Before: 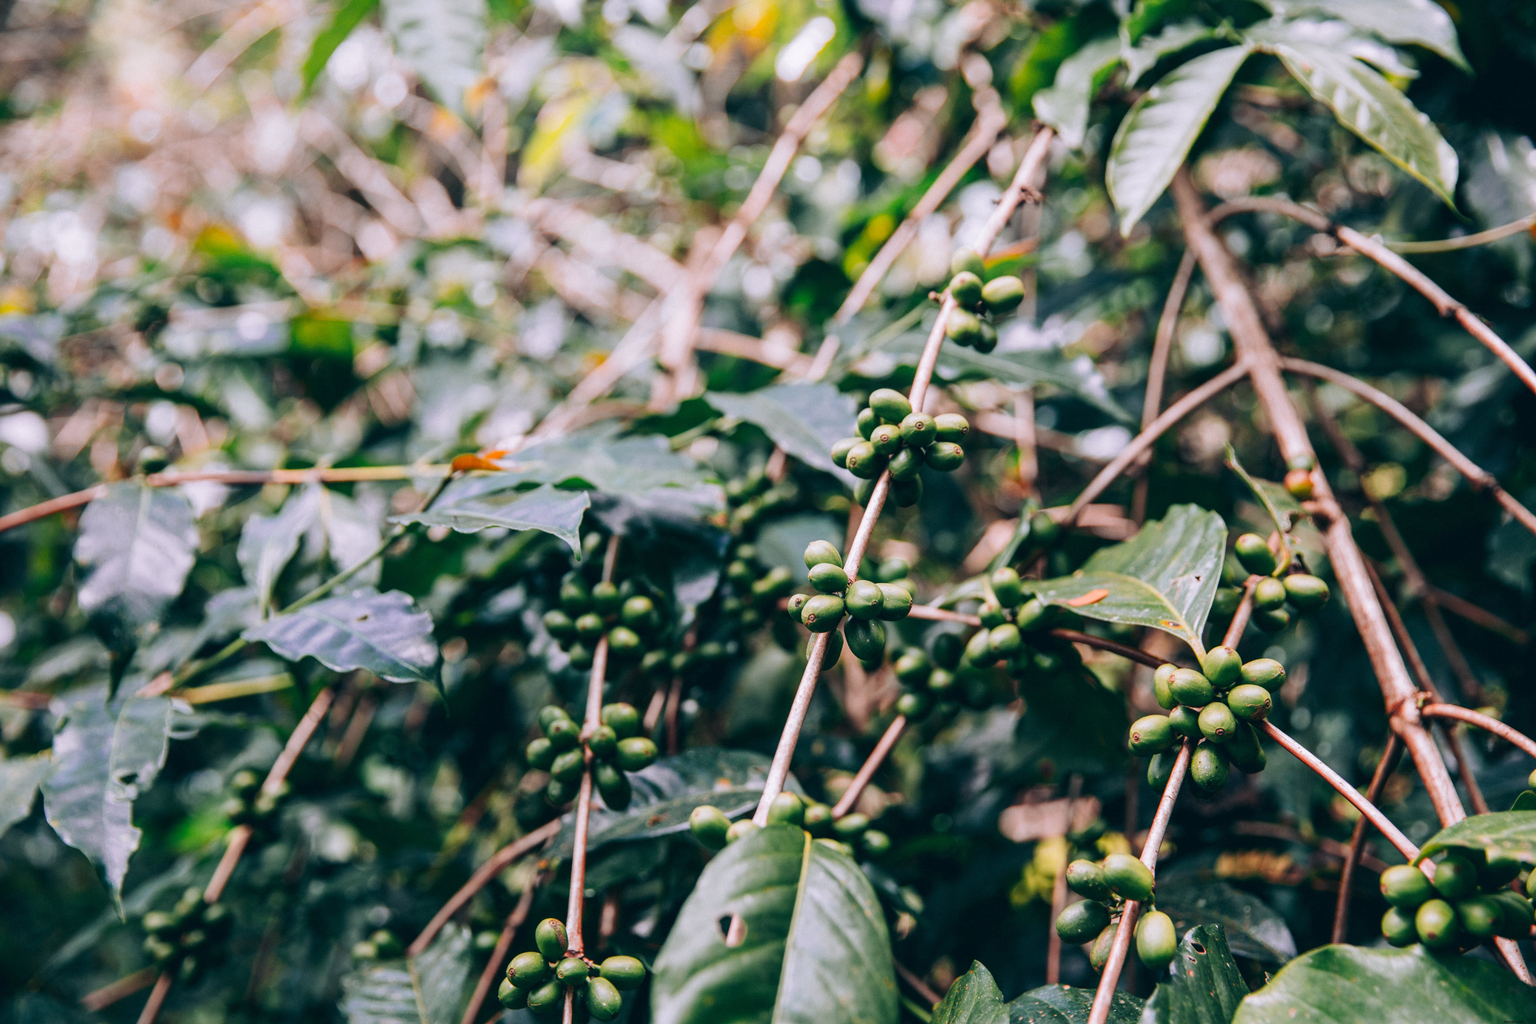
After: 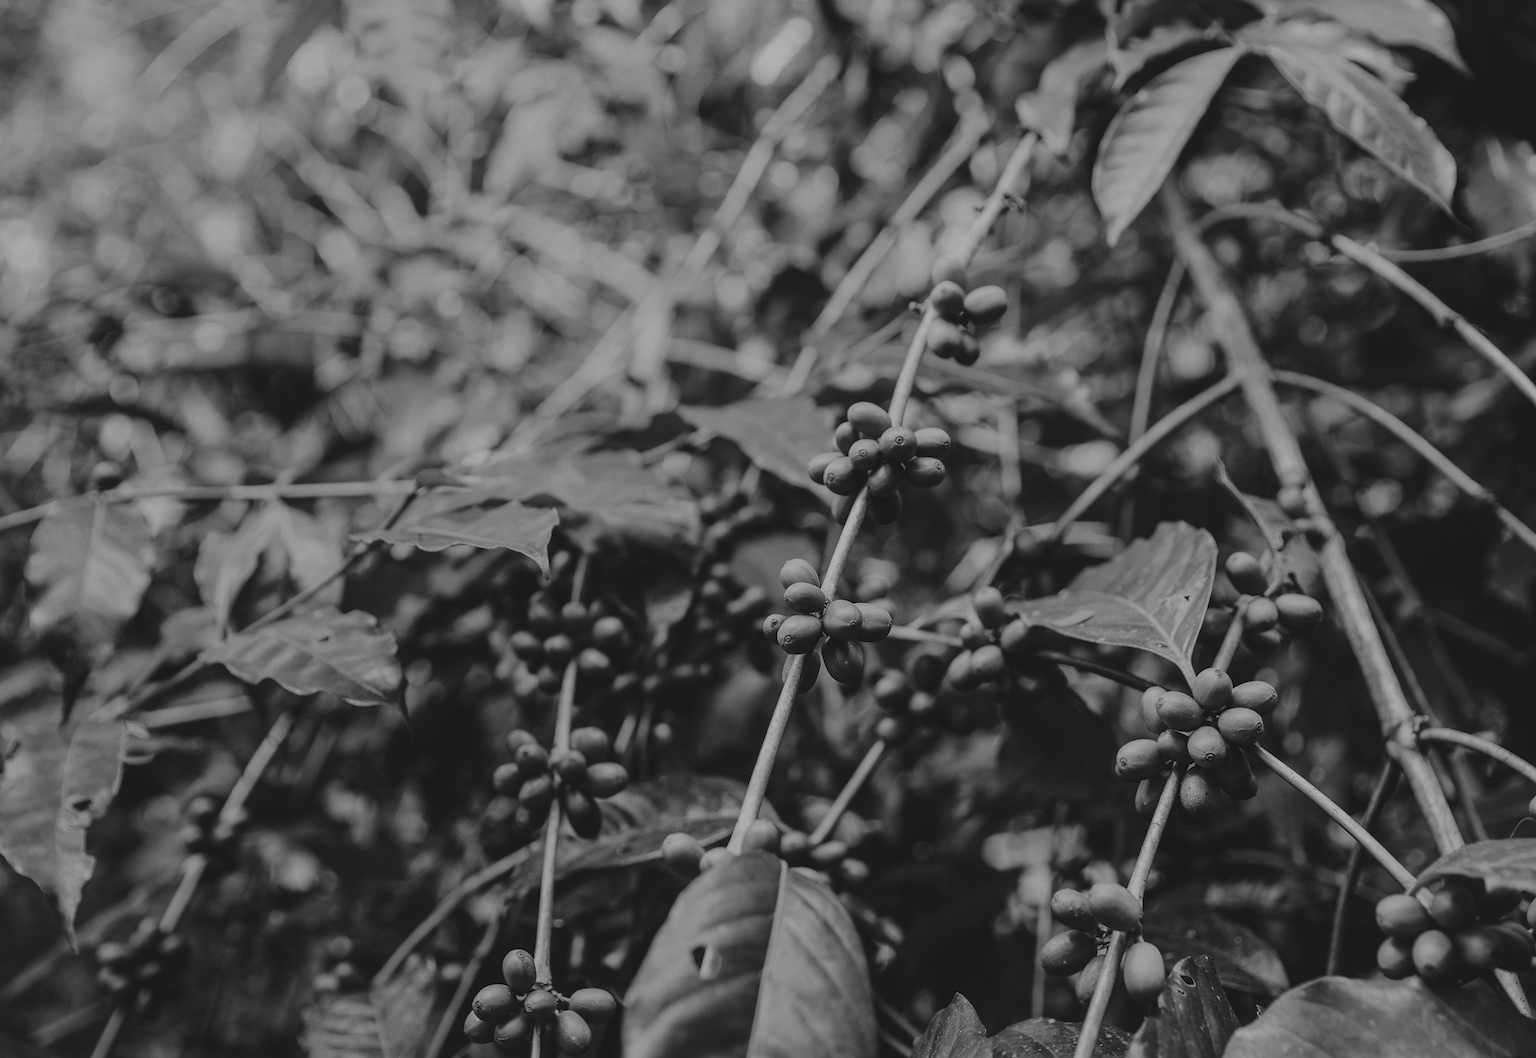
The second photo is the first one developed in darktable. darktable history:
sharpen: on, module defaults
monochrome: a 16.06, b 15.48, size 1
tone equalizer: on, module defaults
crop and rotate: left 3.238%
exposure: black level correction -0.016, exposure -1.018 EV, compensate highlight preservation false
